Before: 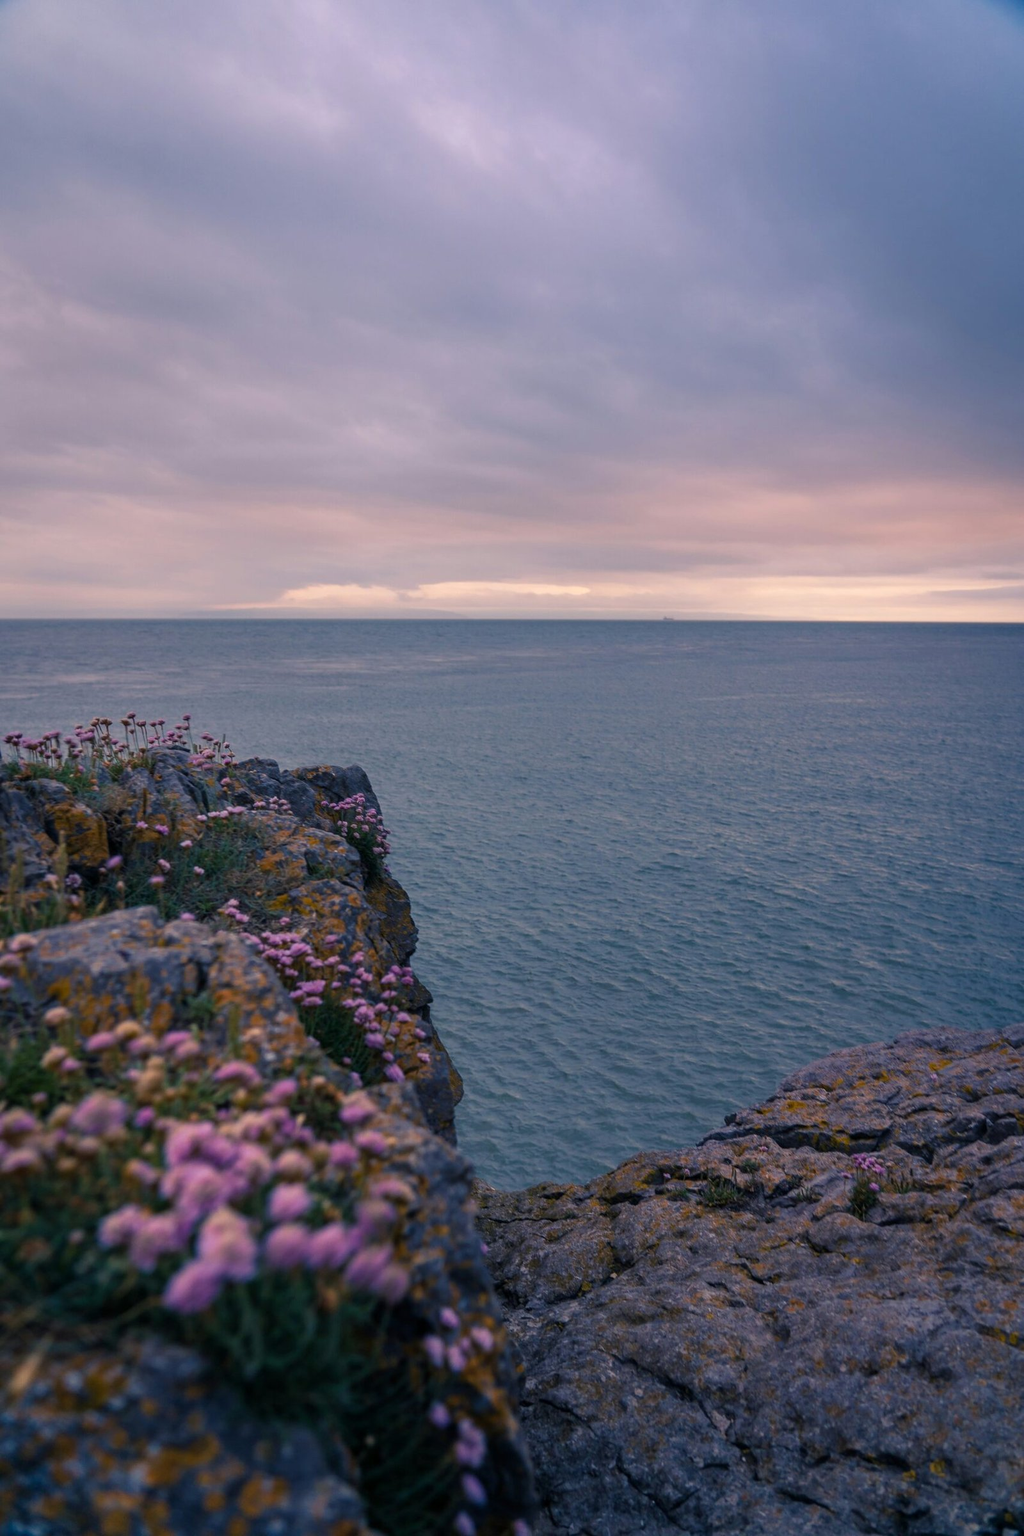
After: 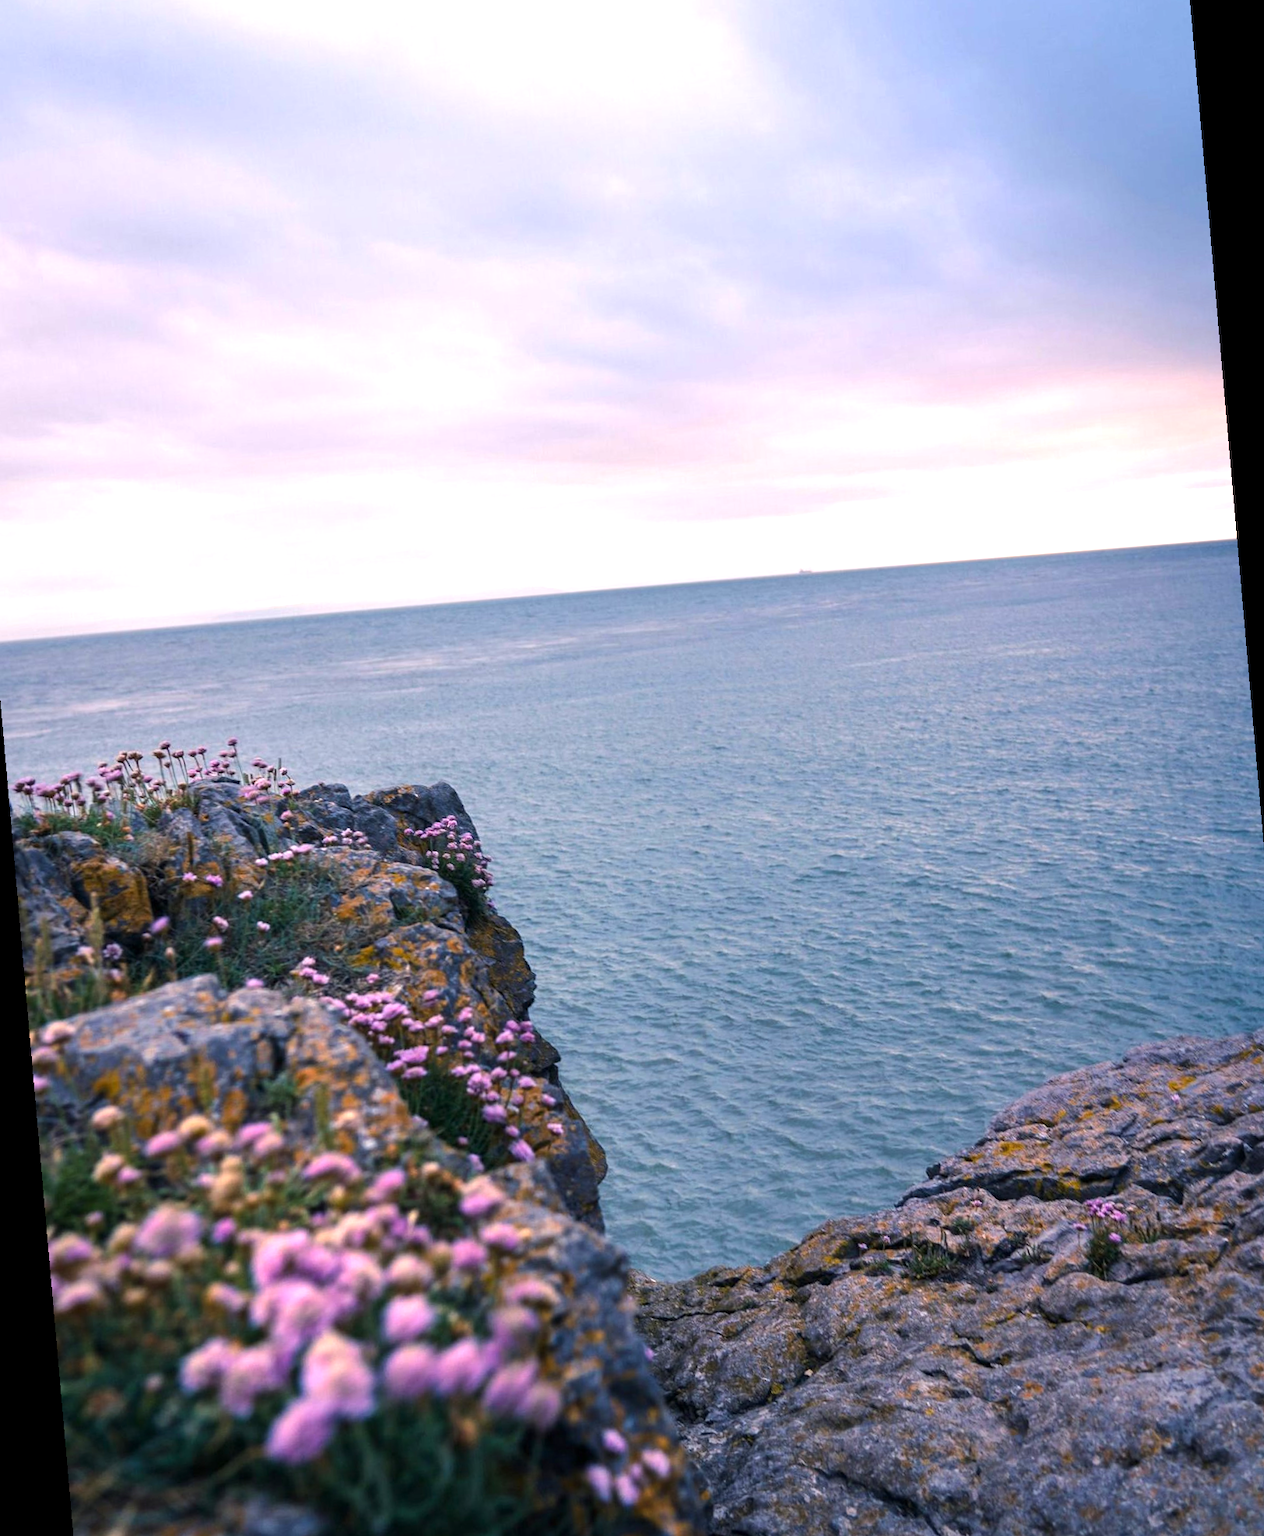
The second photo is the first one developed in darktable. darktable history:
rotate and perspective: rotation -5°, crop left 0.05, crop right 0.952, crop top 0.11, crop bottom 0.89
tone equalizer: -8 EV -0.417 EV, -7 EV -0.389 EV, -6 EV -0.333 EV, -5 EV -0.222 EV, -3 EV 0.222 EV, -2 EV 0.333 EV, -1 EV 0.389 EV, +0 EV 0.417 EV, edges refinement/feathering 500, mask exposure compensation -1.57 EV, preserve details no
exposure: exposure 0.999 EV, compensate highlight preservation false
